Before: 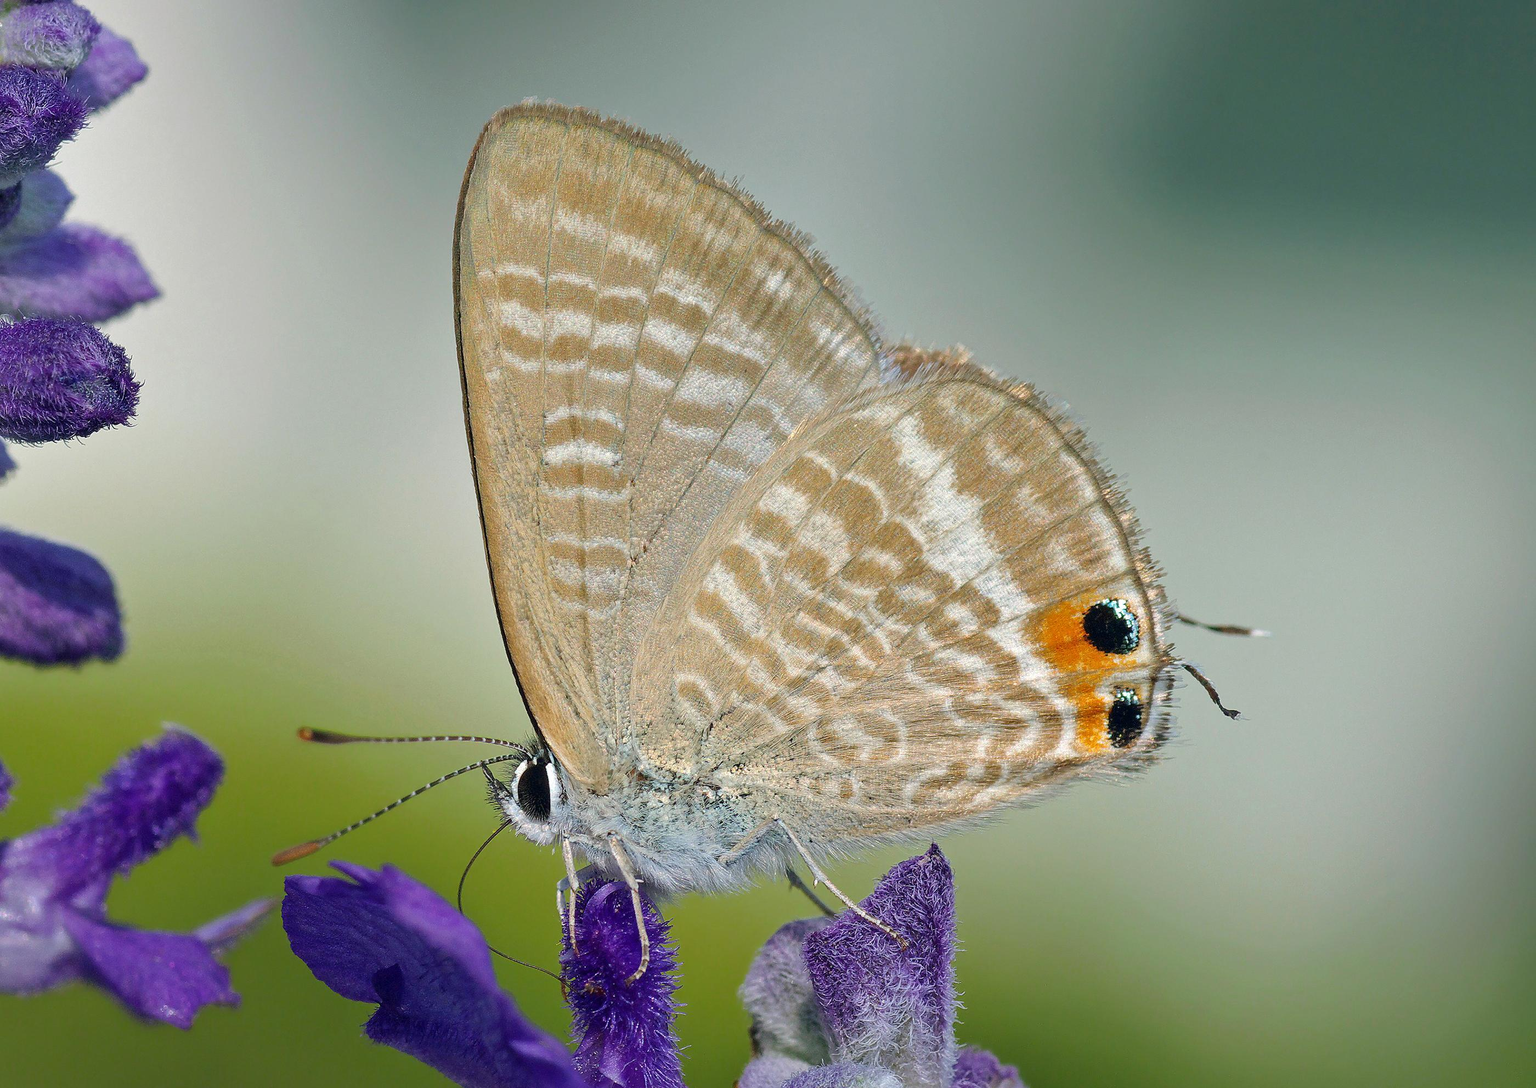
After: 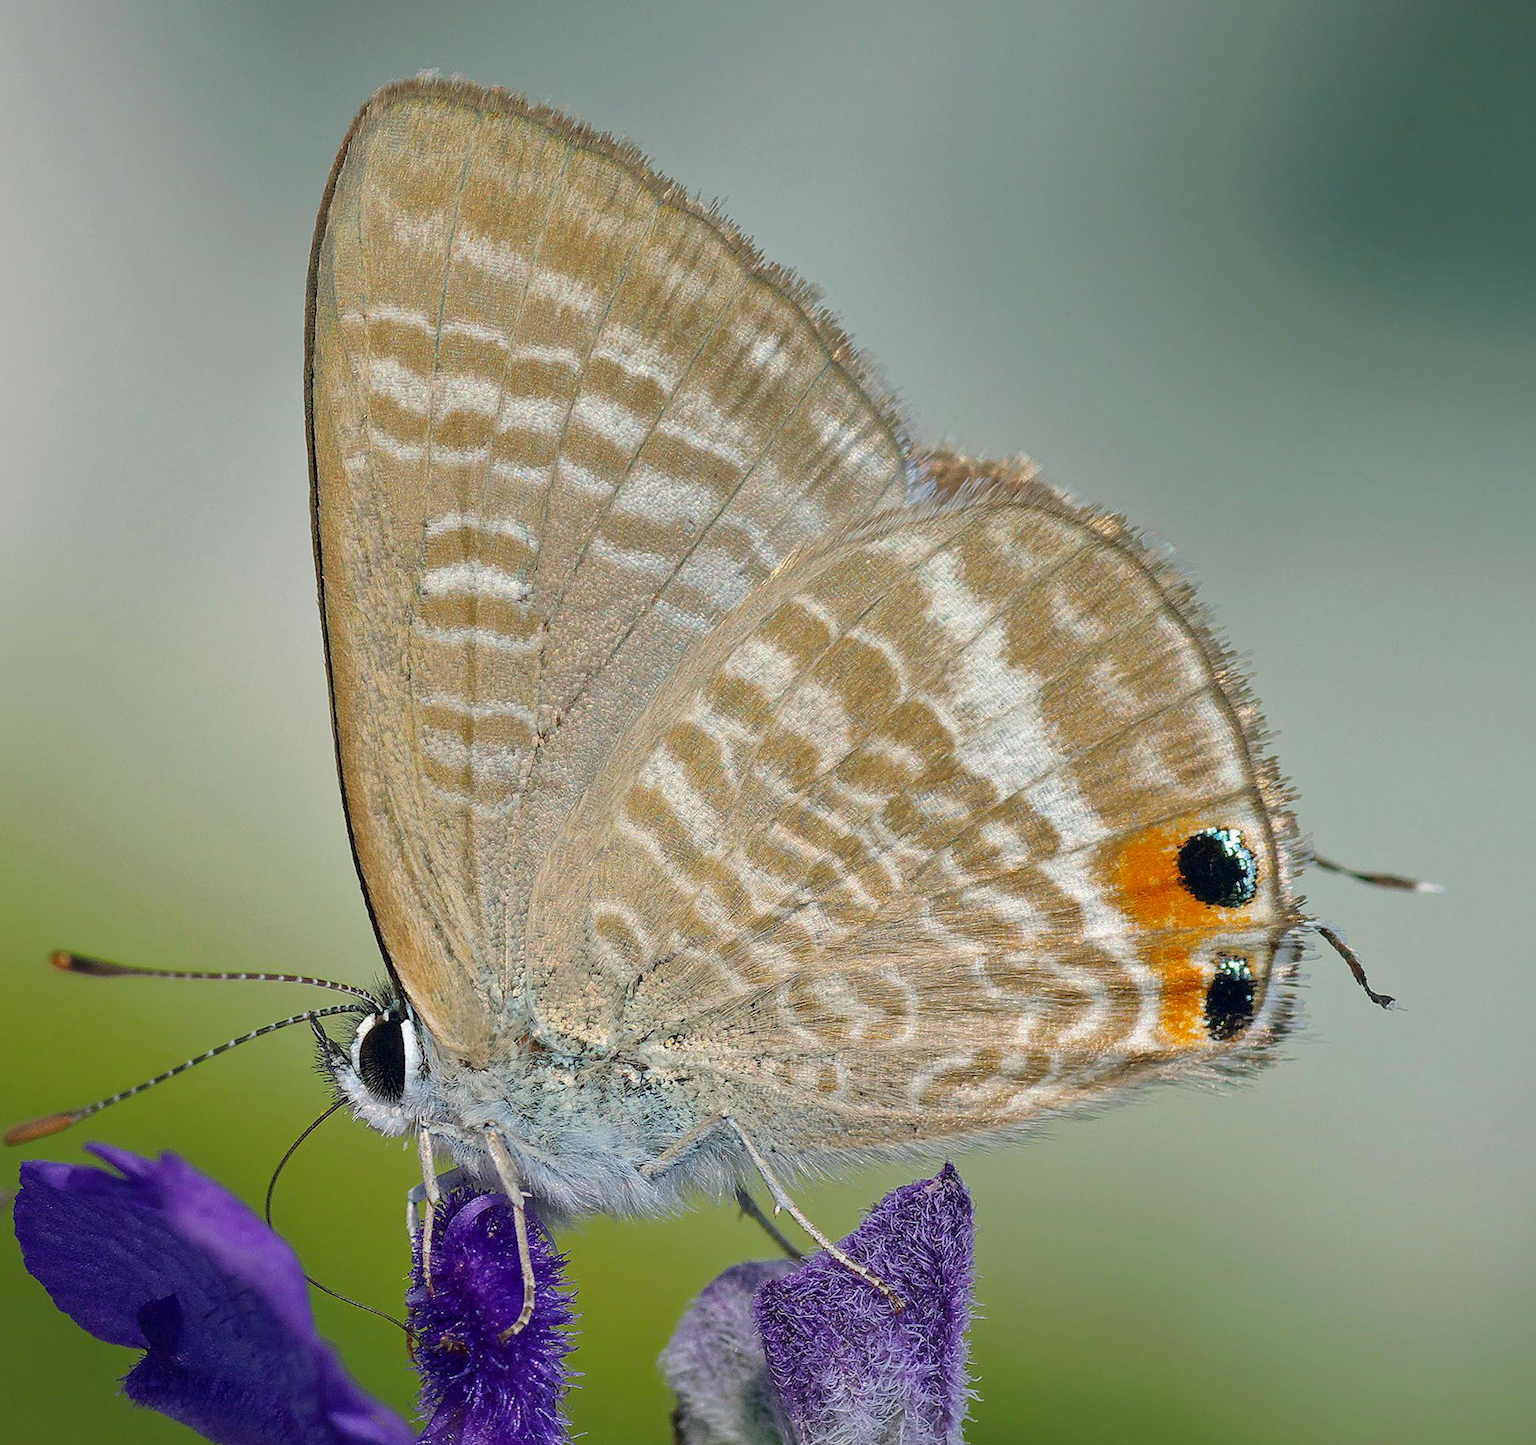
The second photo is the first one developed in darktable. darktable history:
crop and rotate: angle -3°, left 14.088%, top 0.042%, right 10.749%, bottom 0.047%
shadows and highlights: shadows -20.06, white point adjustment -2.03, highlights -35.06
